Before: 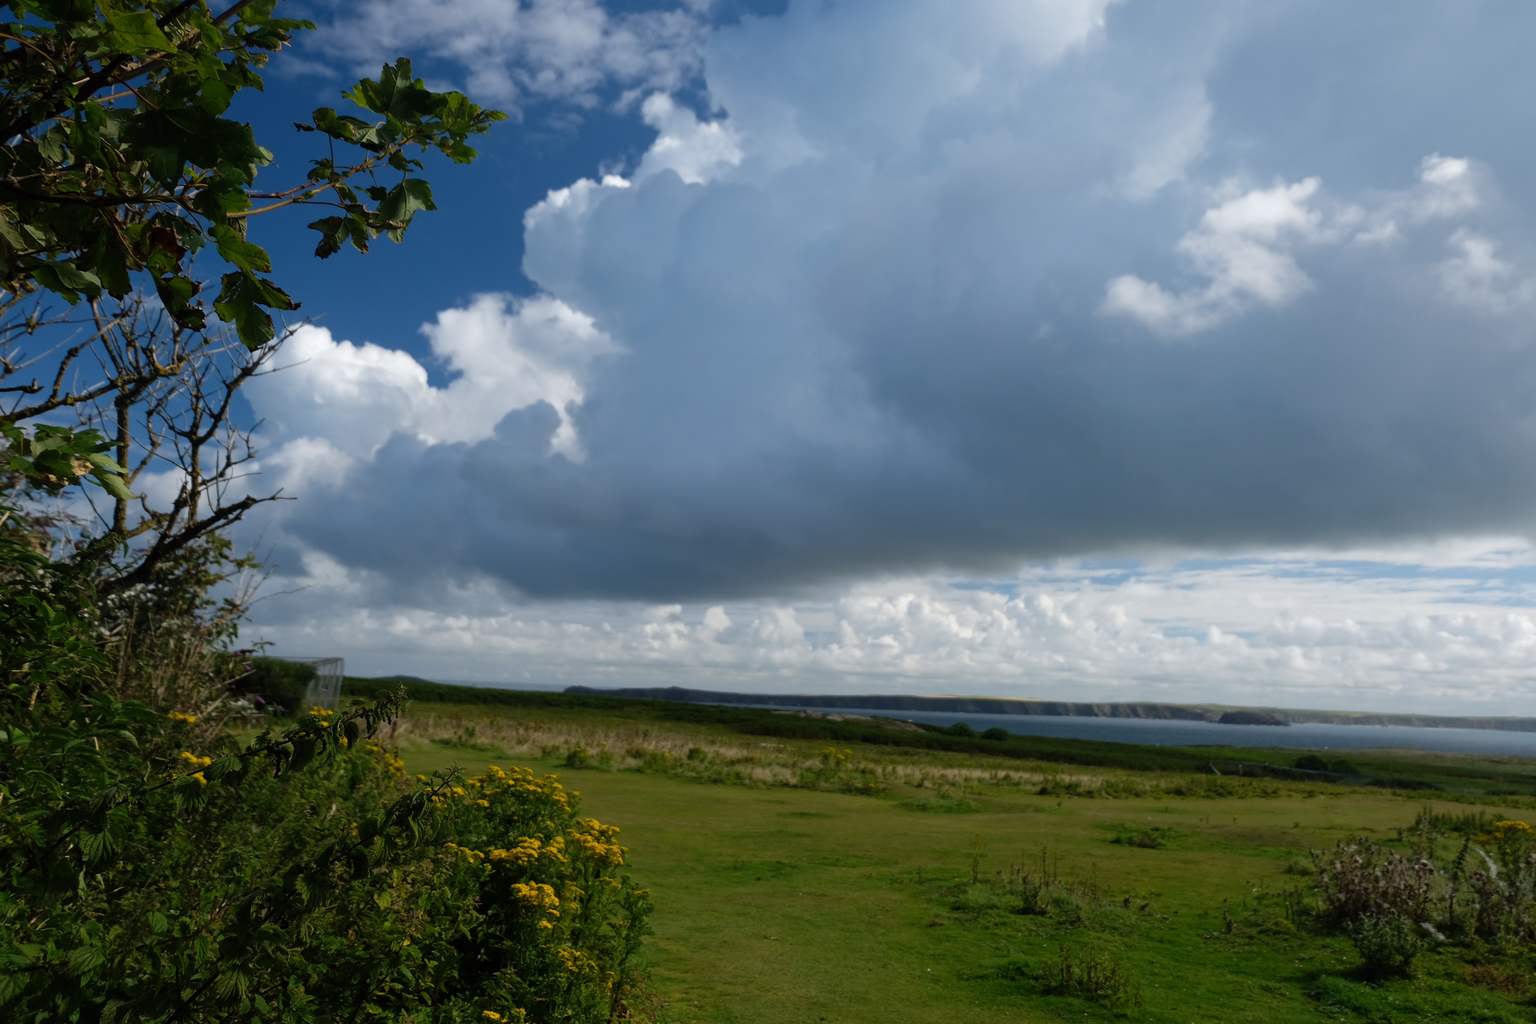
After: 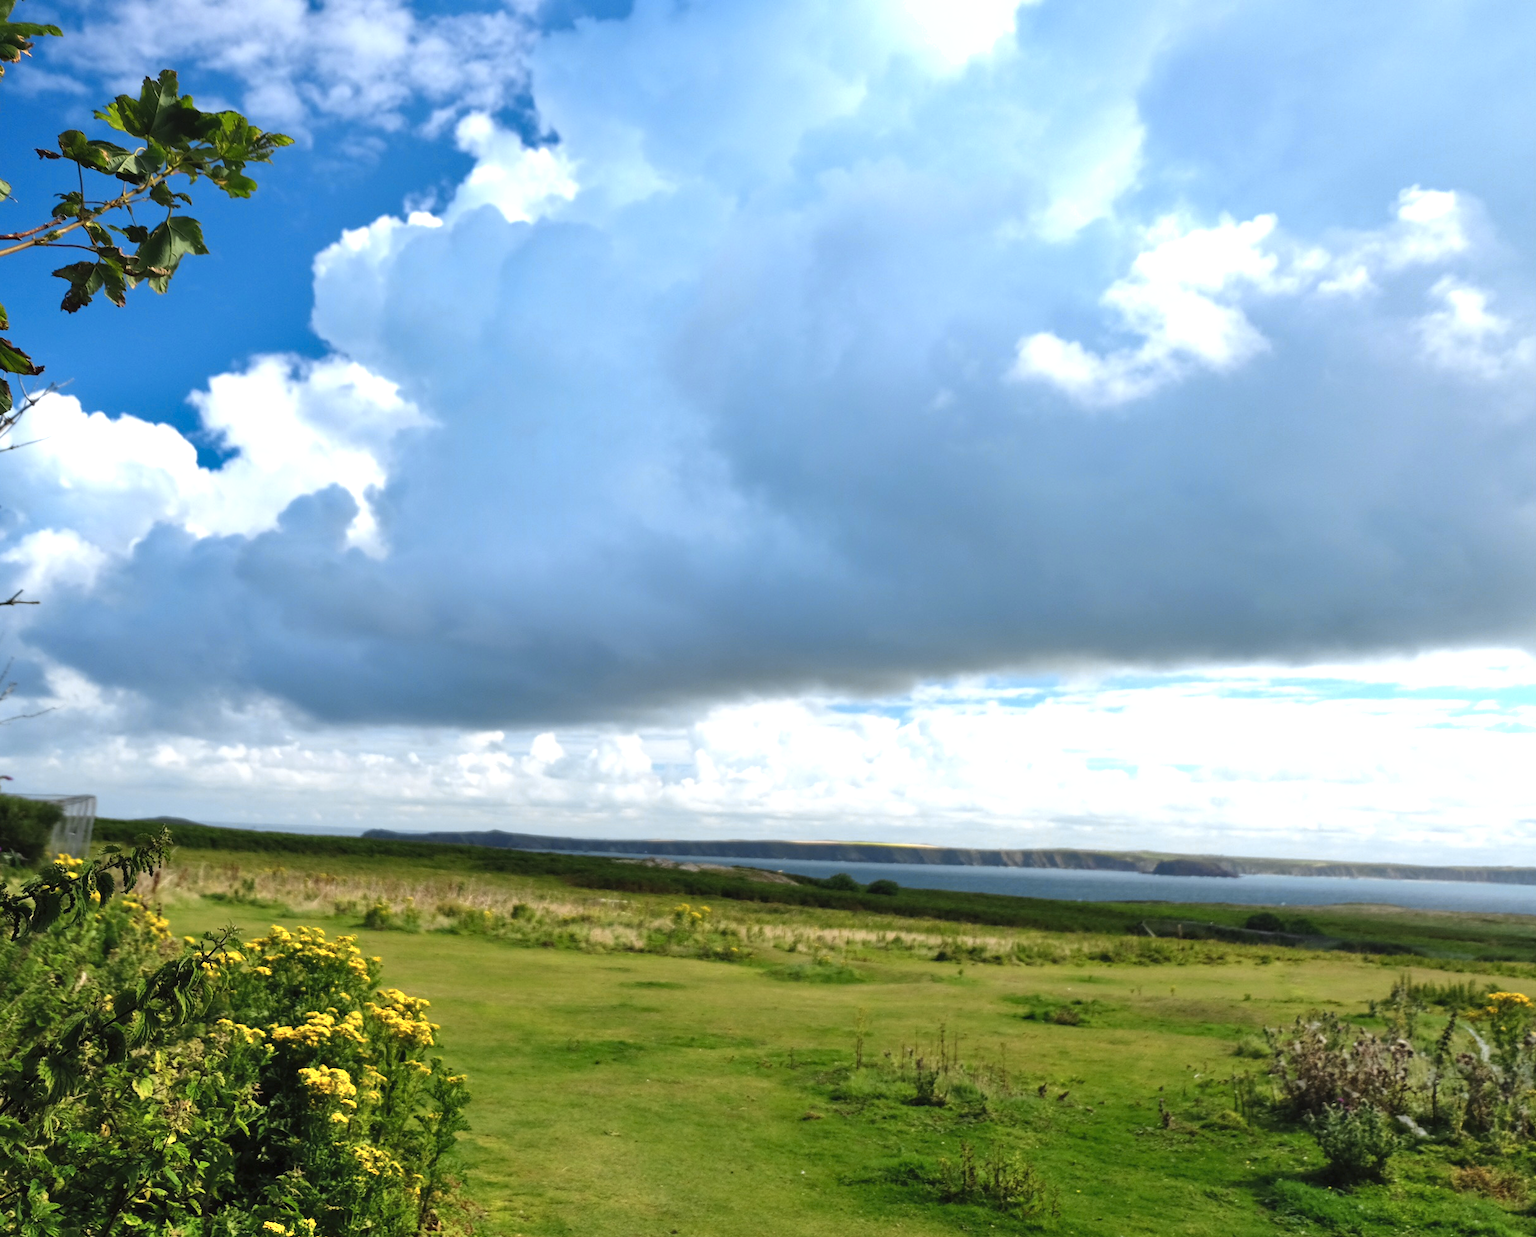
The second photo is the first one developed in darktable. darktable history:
contrast brightness saturation: contrast 0.048, brightness 0.065, saturation 0.005
tone equalizer: edges refinement/feathering 500, mask exposure compensation -1.57 EV, preserve details no
color zones: curves: ch0 [(0.004, 0.305) (0.261, 0.623) (0.389, 0.399) (0.708, 0.571) (0.947, 0.34)]; ch1 [(0.025, 0.645) (0.229, 0.584) (0.326, 0.551) (0.484, 0.262) (0.757, 0.643)]
exposure: black level correction 0, exposure 0.89 EV, compensate exposure bias true, compensate highlight preservation false
crop: left 17.255%, bottom 0.044%
shadows and highlights: white point adjustment 0.926, soften with gaussian
